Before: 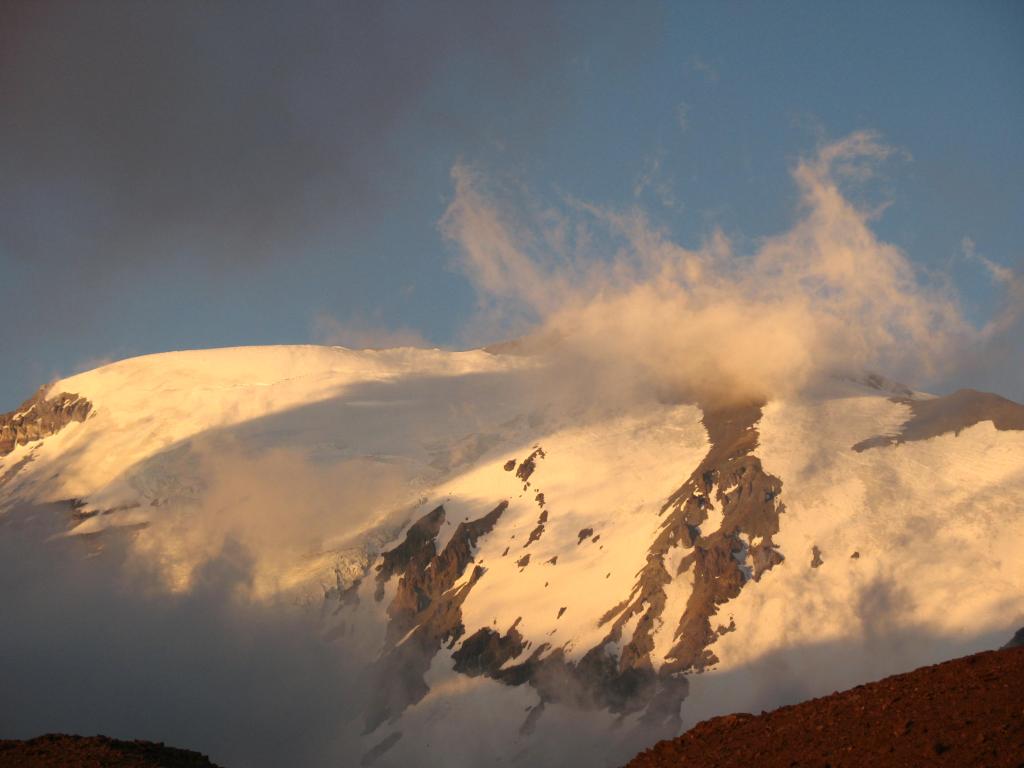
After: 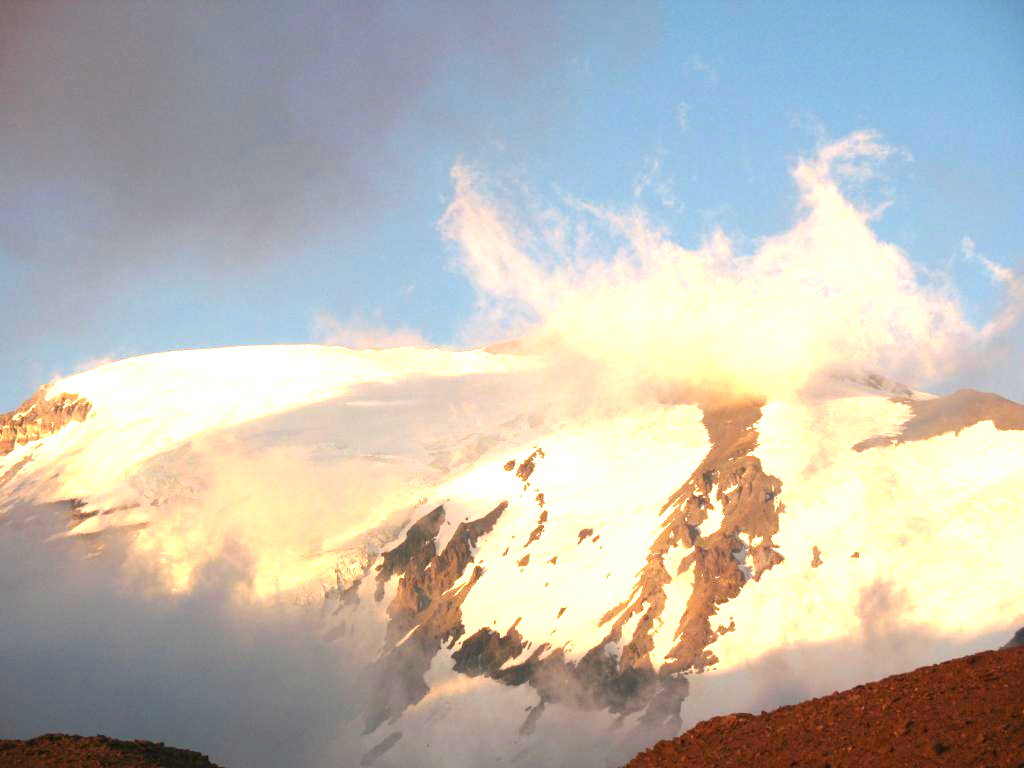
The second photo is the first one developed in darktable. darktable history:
velvia: strength 16.77%
exposure: black level correction 0, exposure 1.679 EV, compensate highlight preservation false
